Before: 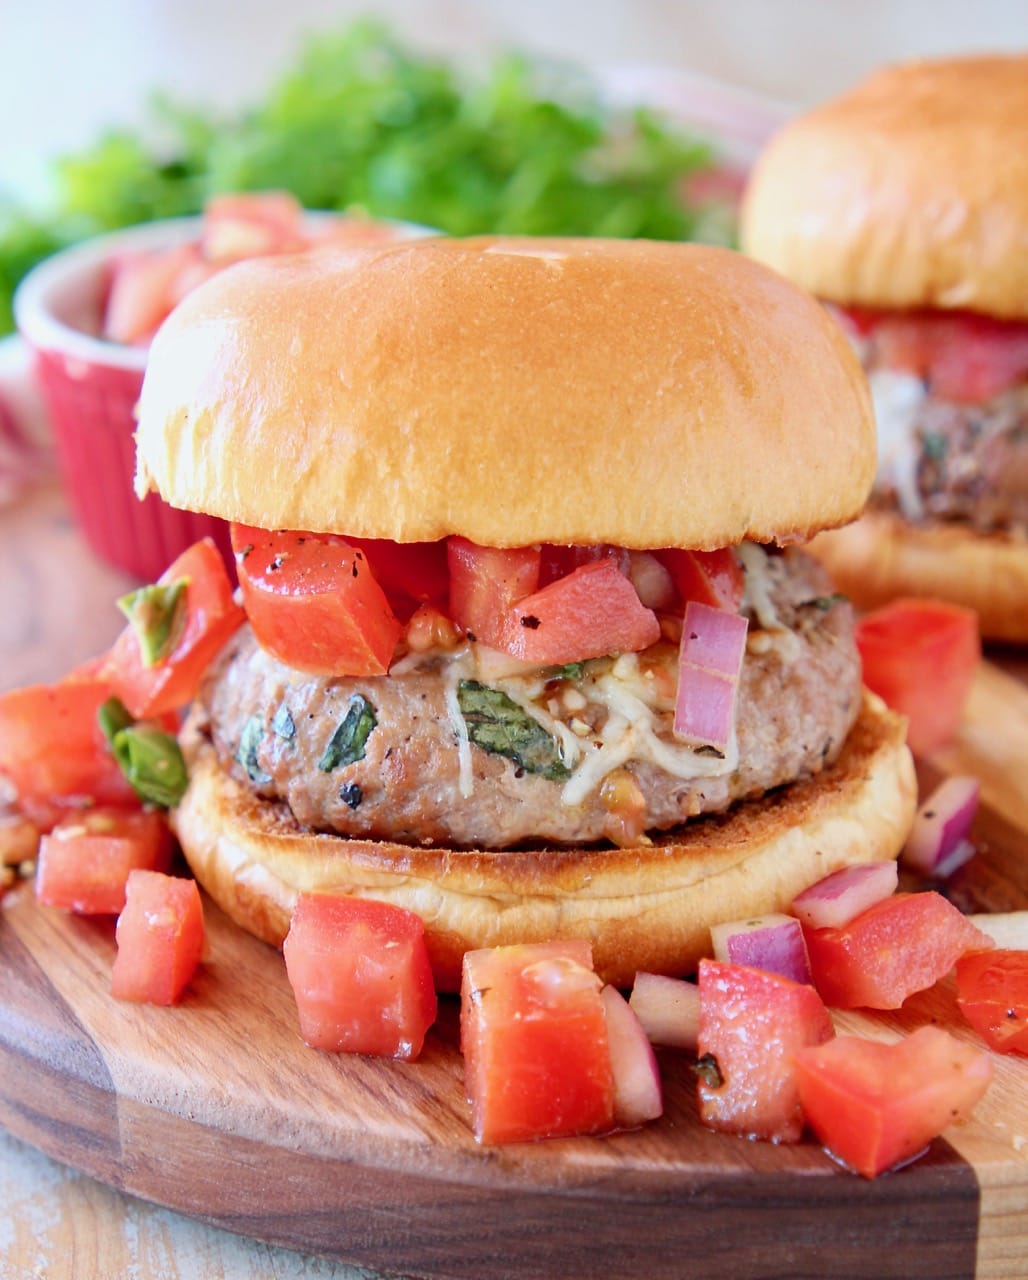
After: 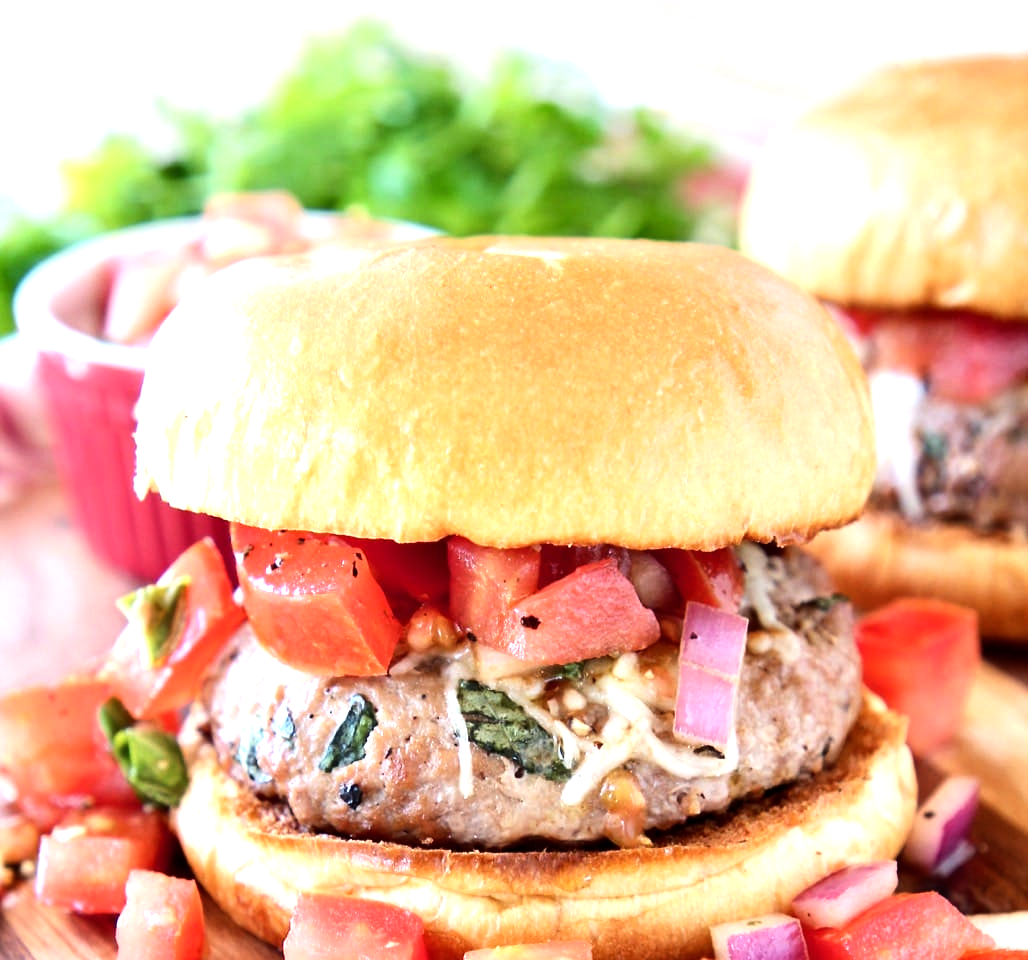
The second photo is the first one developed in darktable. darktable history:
exposure: exposure -0.05 EV
tone equalizer: -8 EV -1.08 EV, -7 EV -1.01 EV, -6 EV -0.867 EV, -5 EV -0.578 EV, -3 EV 0.578 EV, -2 EV 0.867 EV, -1 EV 1.01 EV, +0 EV 1.08 EV, edges refinement/feathering 500, mask exposure compensation -1.57 EV, preserve details no
crop: bottom 24.988%
